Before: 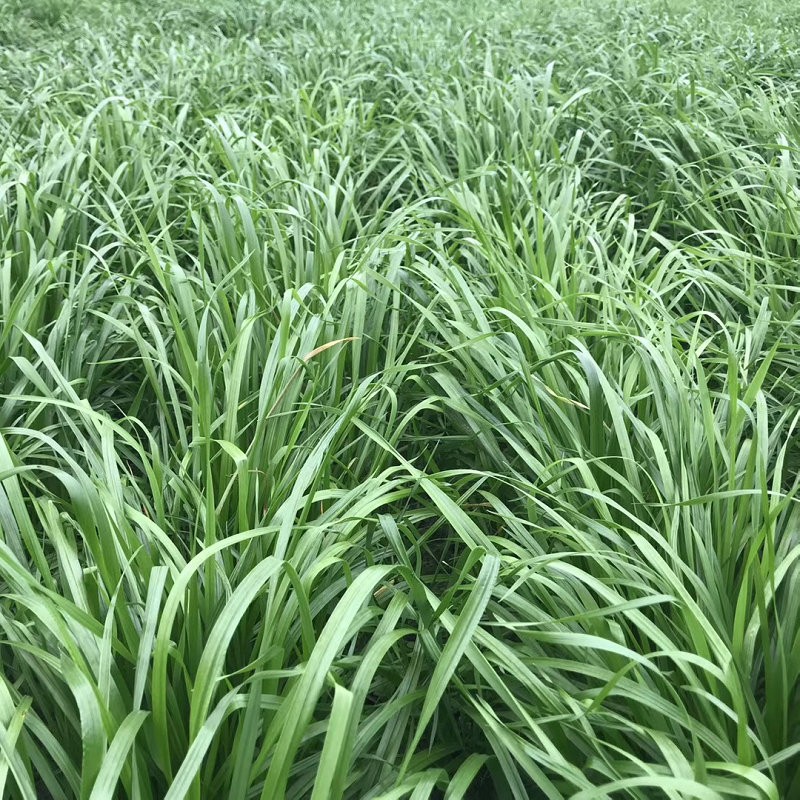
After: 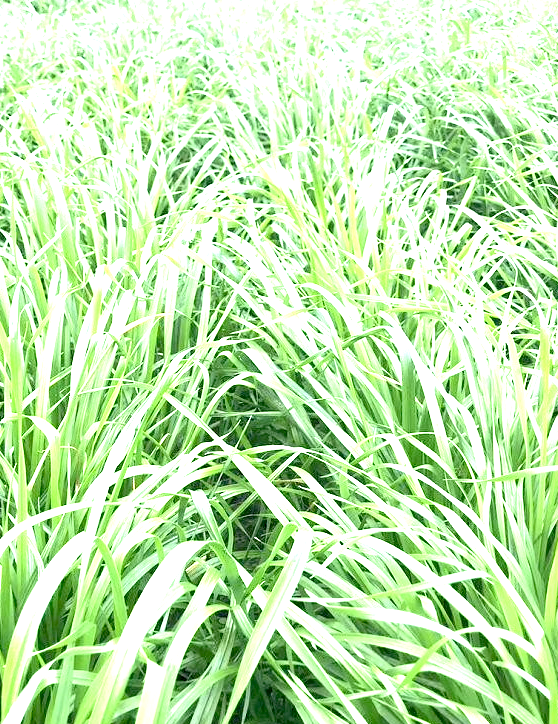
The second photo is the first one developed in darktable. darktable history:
contrast brightness saturation: contrast 0.139
exposure: black level correction 0.006, exposure 2.072 EV, compensate highlight preservation false
levels: black 8.57%
crop and rotate: left 23.555%, top 3.024%, right 6.602%, bottom 6.377%
